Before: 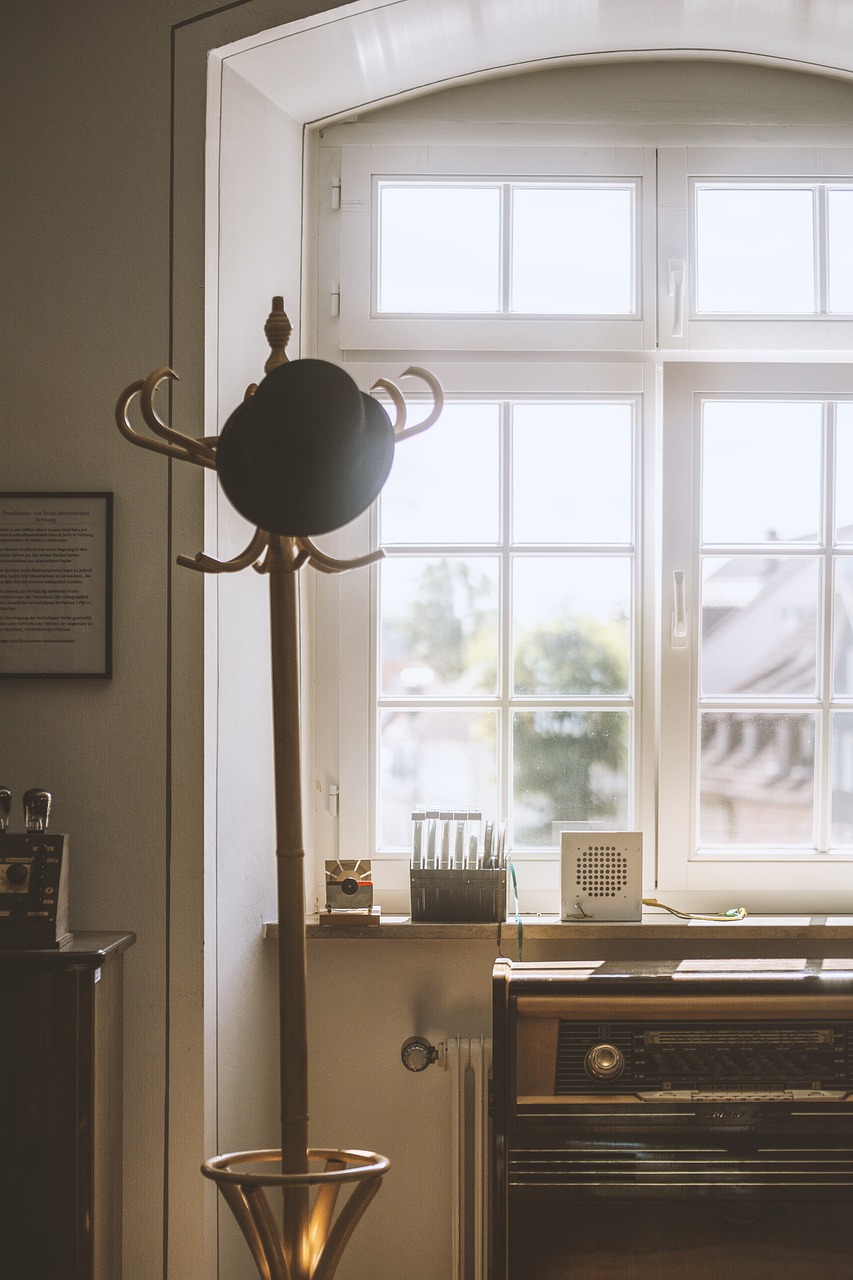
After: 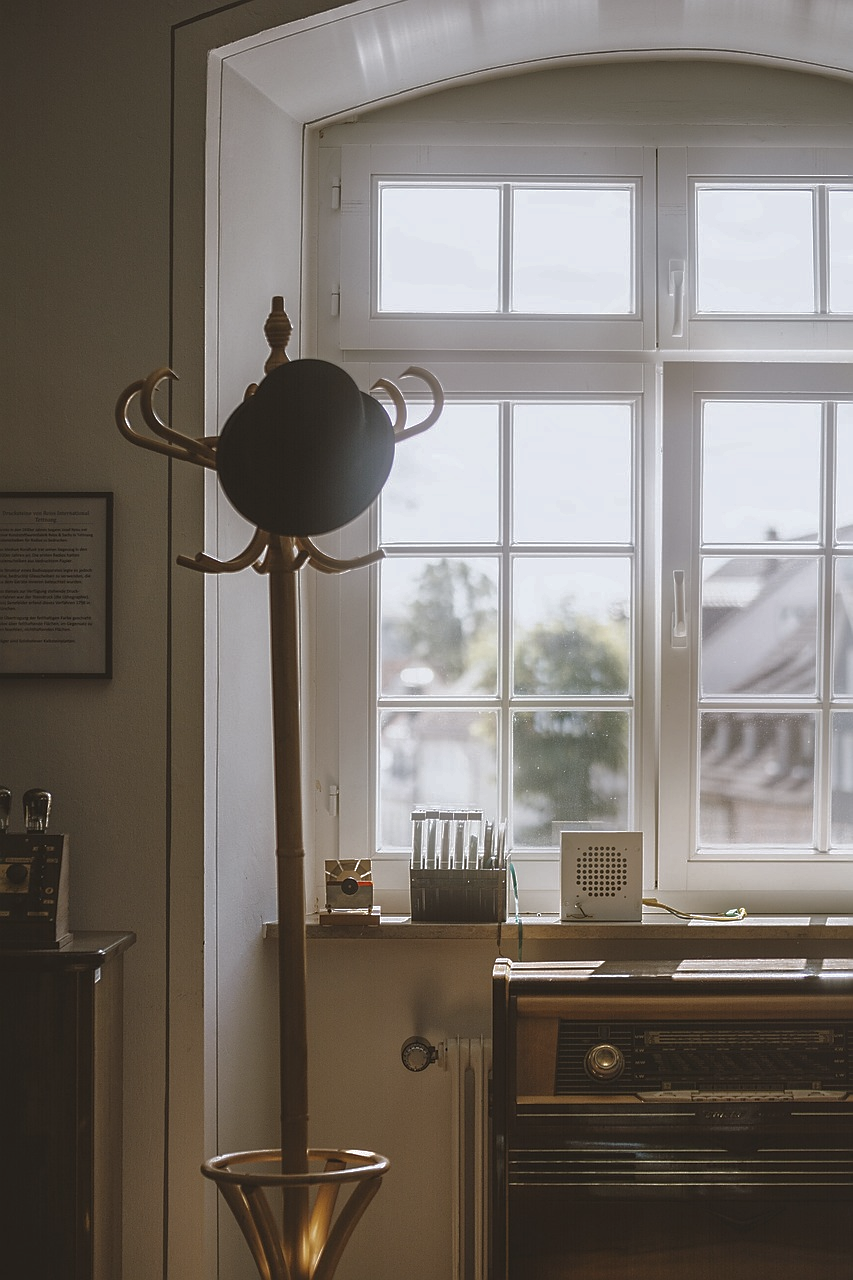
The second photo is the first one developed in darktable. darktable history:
base curve: curves: ch0 [(0, 0) (0.826, 0.587) (1, 1)]
sharpen: radius 1.604, amount 0.364, threshold 1.143
